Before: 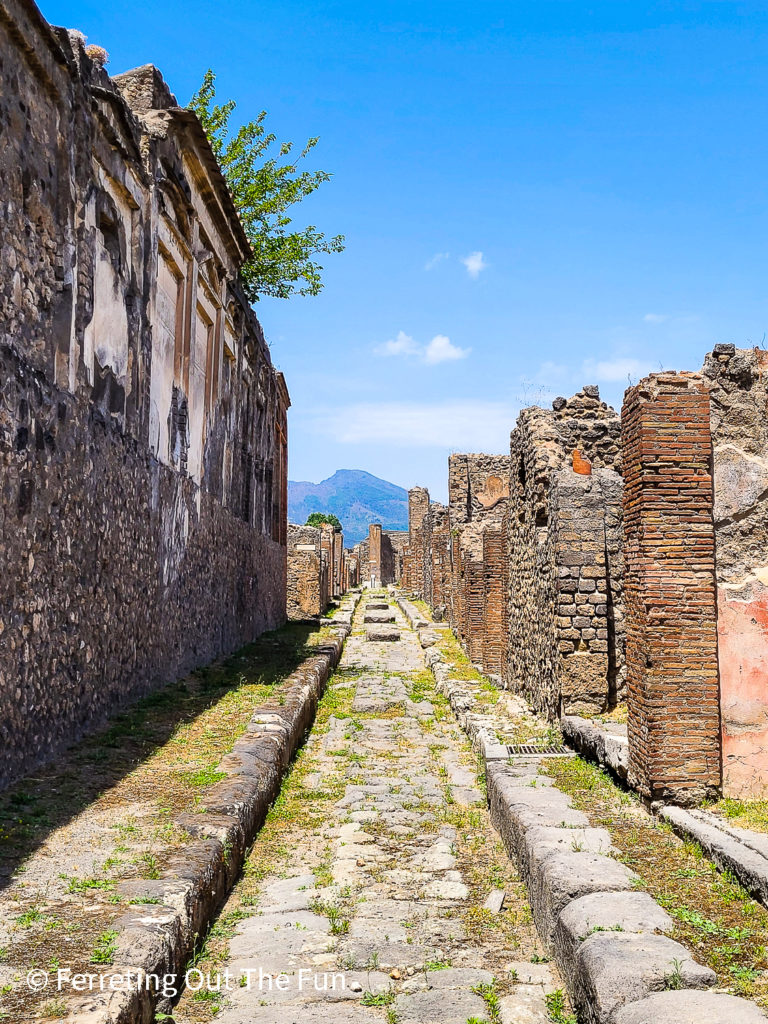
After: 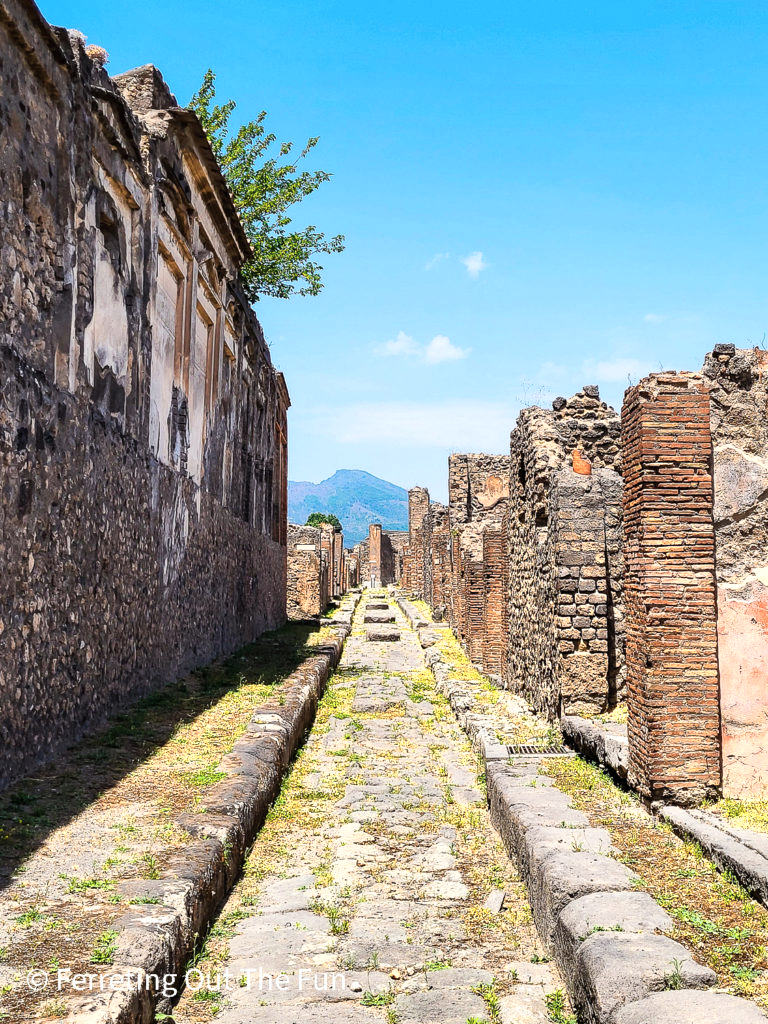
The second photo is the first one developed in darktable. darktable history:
color zones: curves: ch0 [(0.018, 0.548) (0.224, 0.64) (0.425, 0.447) (0.675, 0.575) (0.732, 0.579)]; ch1 [(0.066, 0.487) (0.25, 0.5) (0.404, 0.43) (0.75, 0.421) (0.956, 0.421)]; ch2 [(0.044, 0.561) (0.215, 0.465) (0.399, 0.544) (0.465, 0.548) (0.614, 0.447) (0.724, 0.43) (0.882, 0.623) (0.956, 0.632)]
white balance: red 1, blue 1
